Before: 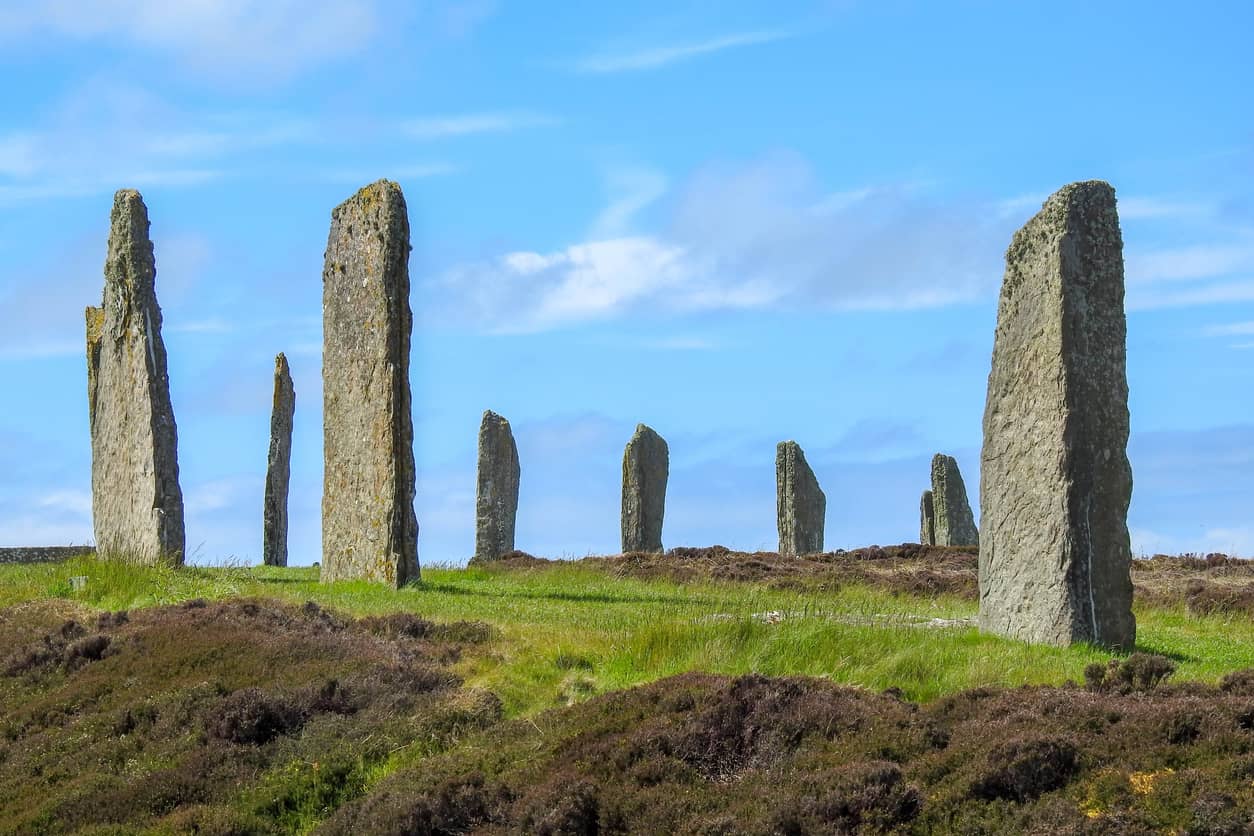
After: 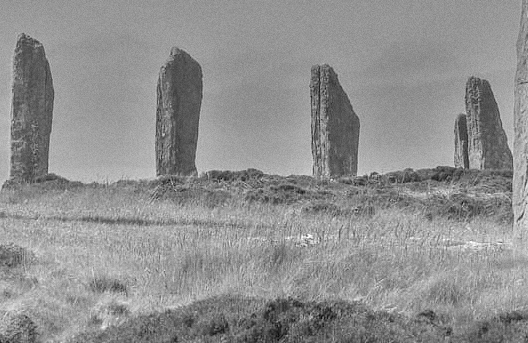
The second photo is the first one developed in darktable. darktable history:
white balance: red 0.983, blue 1.036
grain: coarseness 7.08 ISO, strength 21.67%, mid-tones bias 59.58%
monochrome: a 79.32, b 81.83, size 1.1
crop: left 37.221%, top 45.169%, right 20.63%, bottom 13.777%
contrast brightness saturation: brightness 0.15
exposure: black level correction 0, exposure 1.1 EV, compensate exposure bias true, compensate highlight preservation false
